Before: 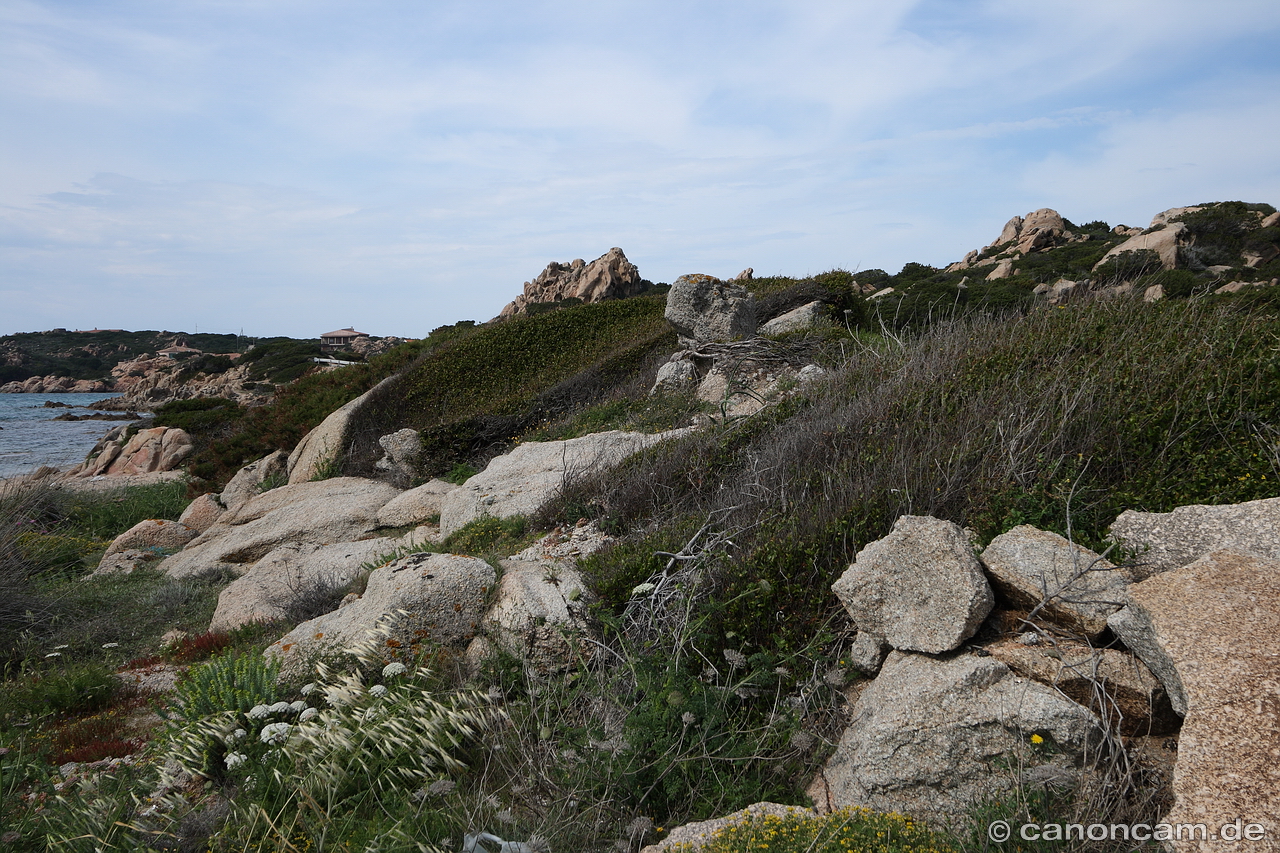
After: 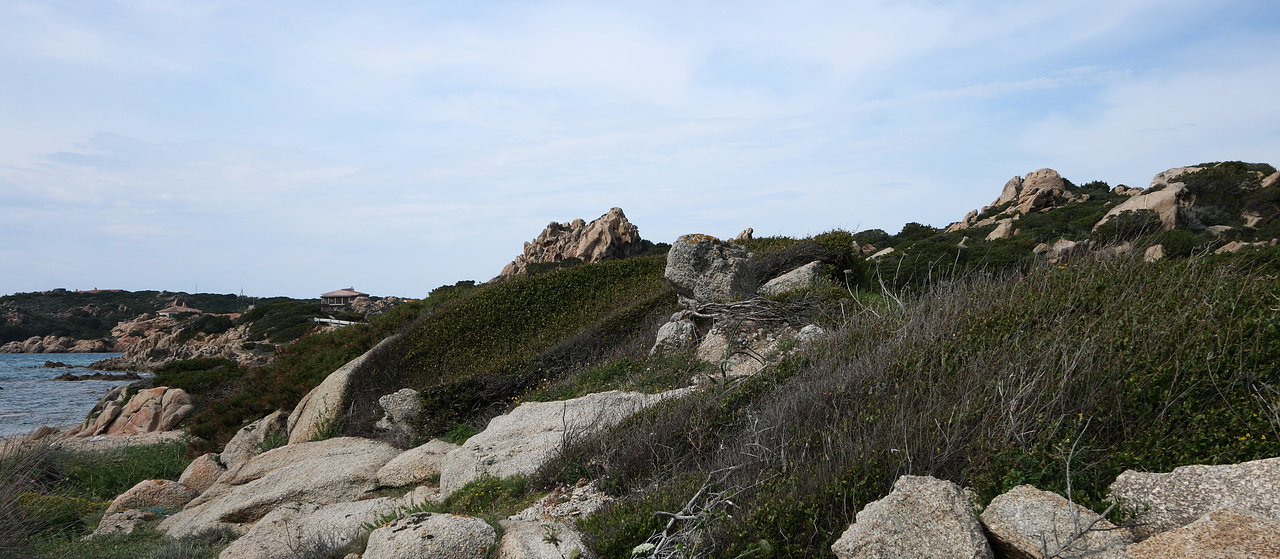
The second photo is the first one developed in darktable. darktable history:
tone curve: curves: ch0 [(0, 0) (0.003, 0.003) (0.011, 0.011) (0.025, 0.024) (0.044, 0.043) (0.069, 0.068) (0.1, 0.097) (0.136, 0.132) (0.177, 0.173) (0.224, 0.219) (0.277, 0.27) (0.335, 0.327) (0.399, 0.389) (0.468, 0.457) (0.543, 0.549) (0.623, 0.628) (0.709, 0.713) (0.801, 0.803) (0.898, 0.899) (1, 1)], preserve colors none
shadows and highlights: shadows 0, highlights 40
crop and rotate: top 4.848%, bottom 29.503%
